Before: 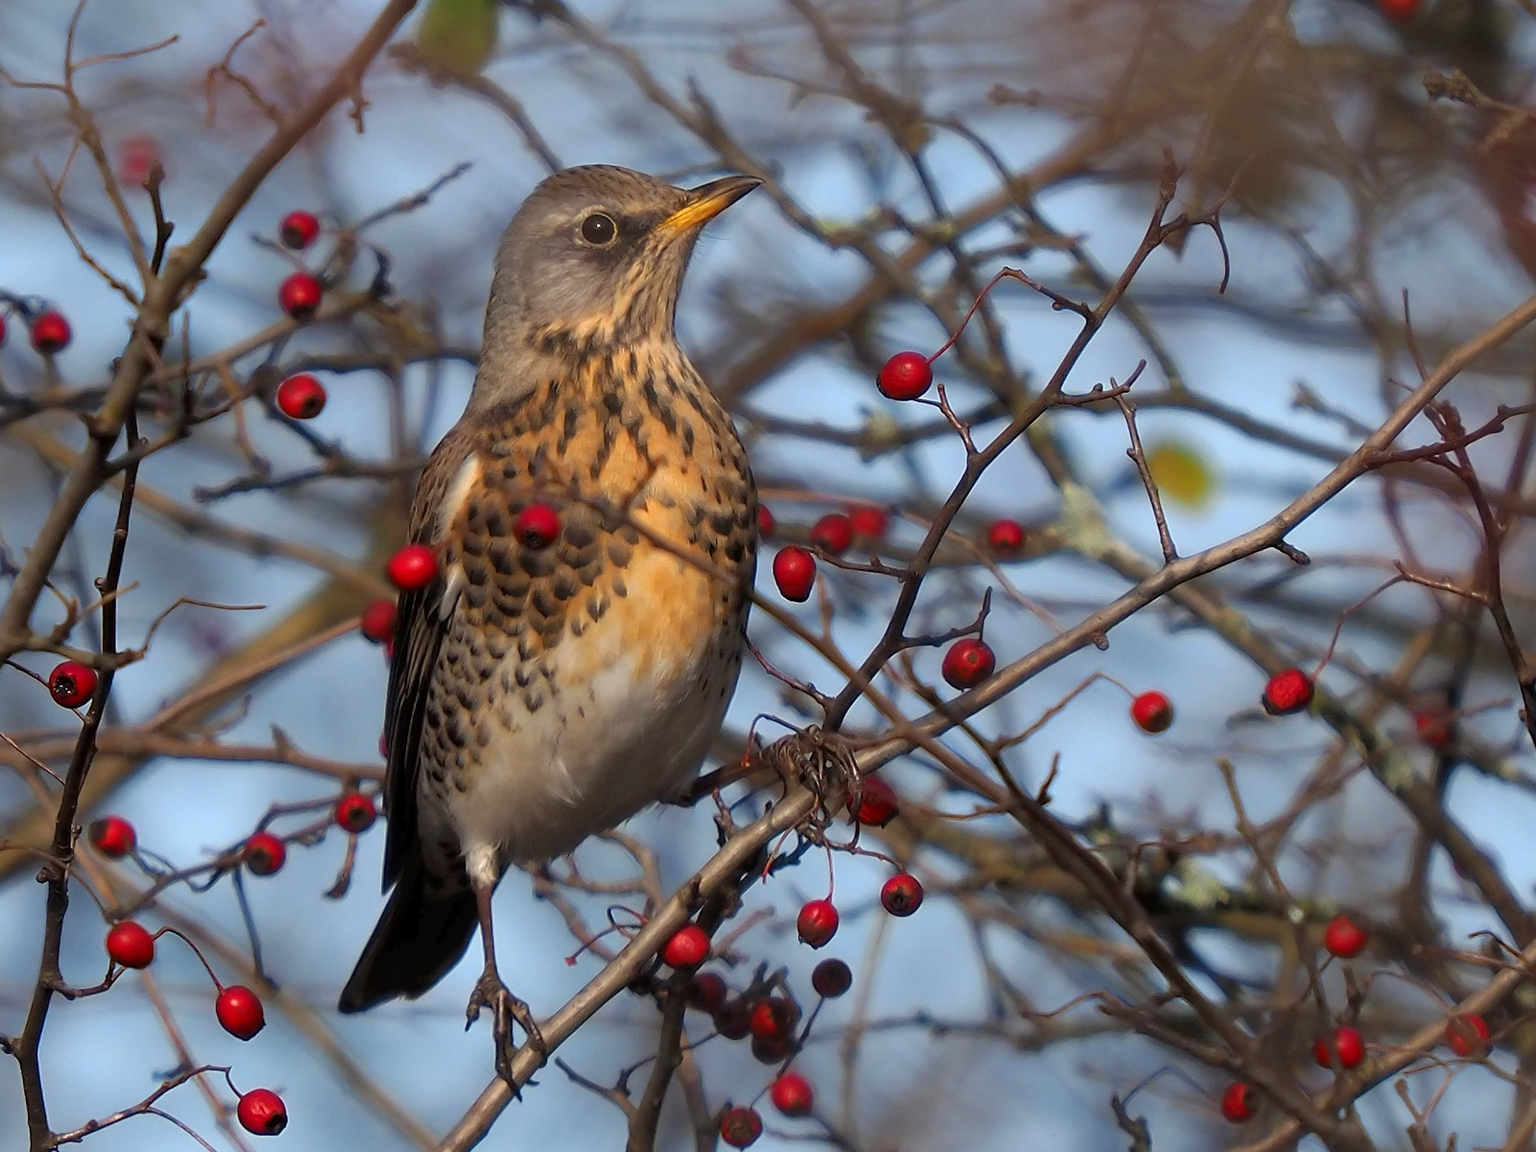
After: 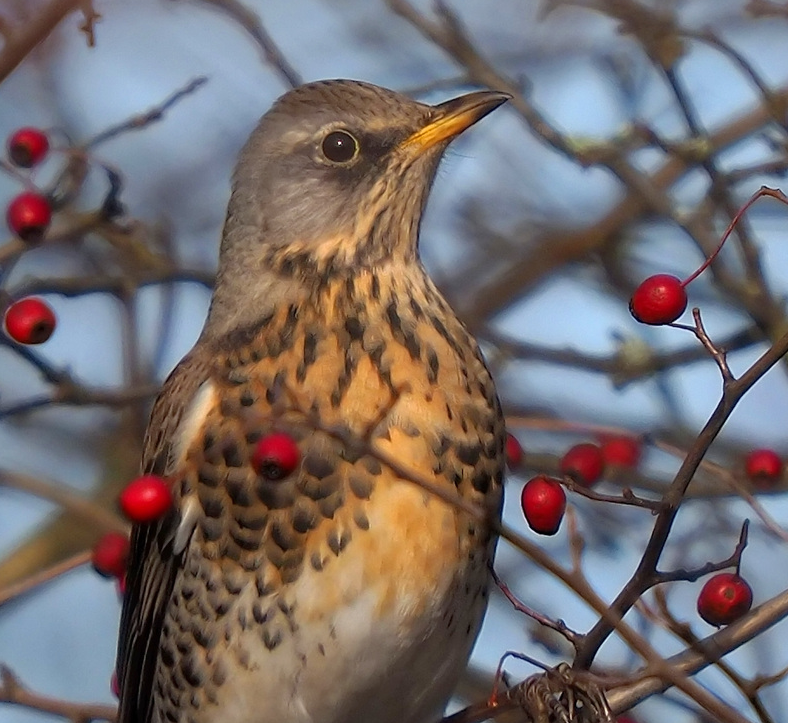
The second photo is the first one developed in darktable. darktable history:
crop: left 17.775%, top 7.68%, right 32.972%, bottom 32.056%
